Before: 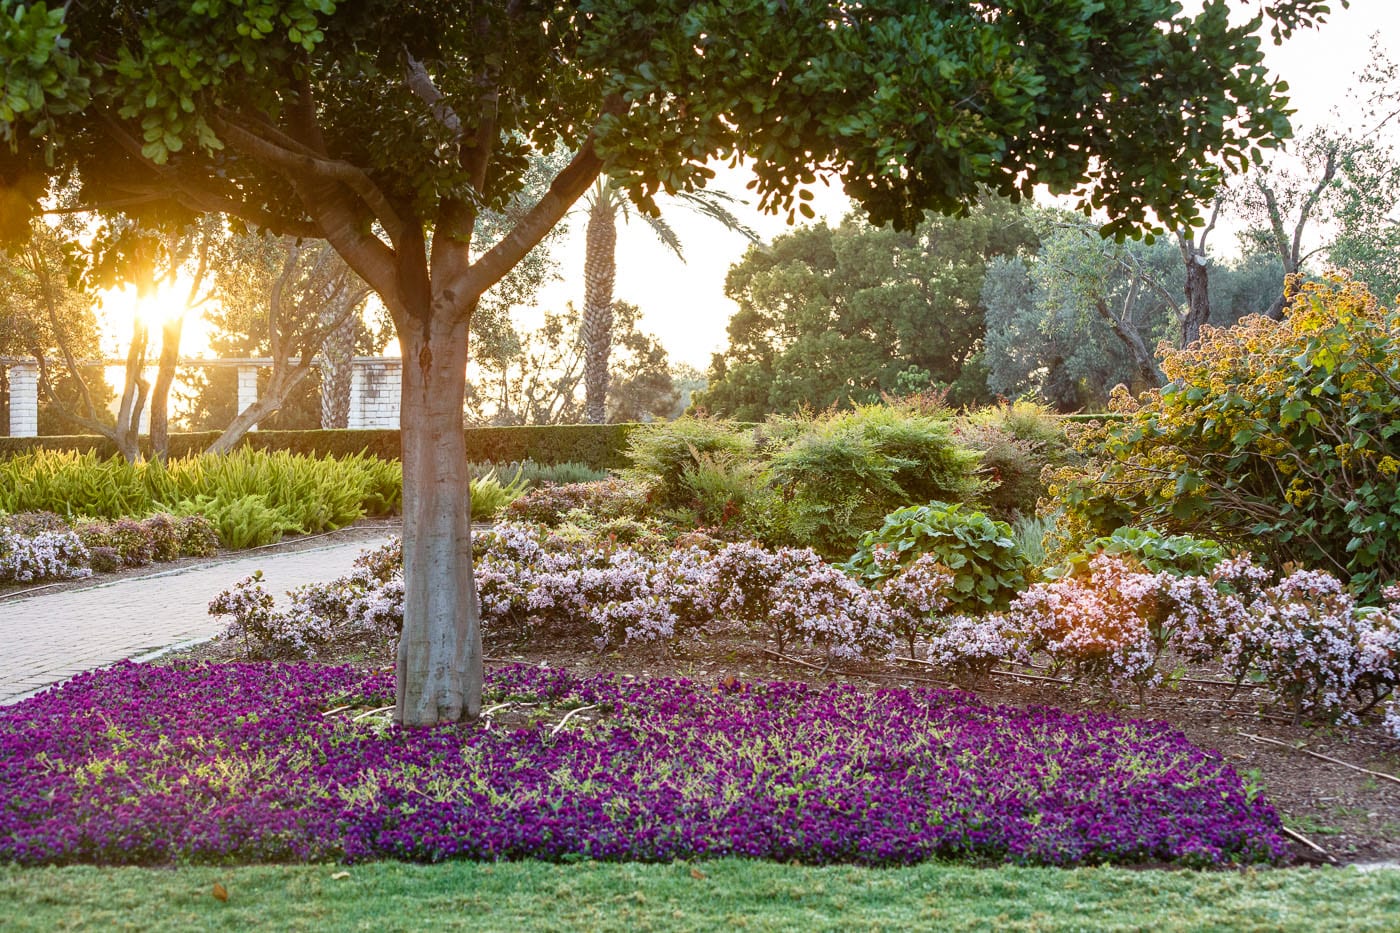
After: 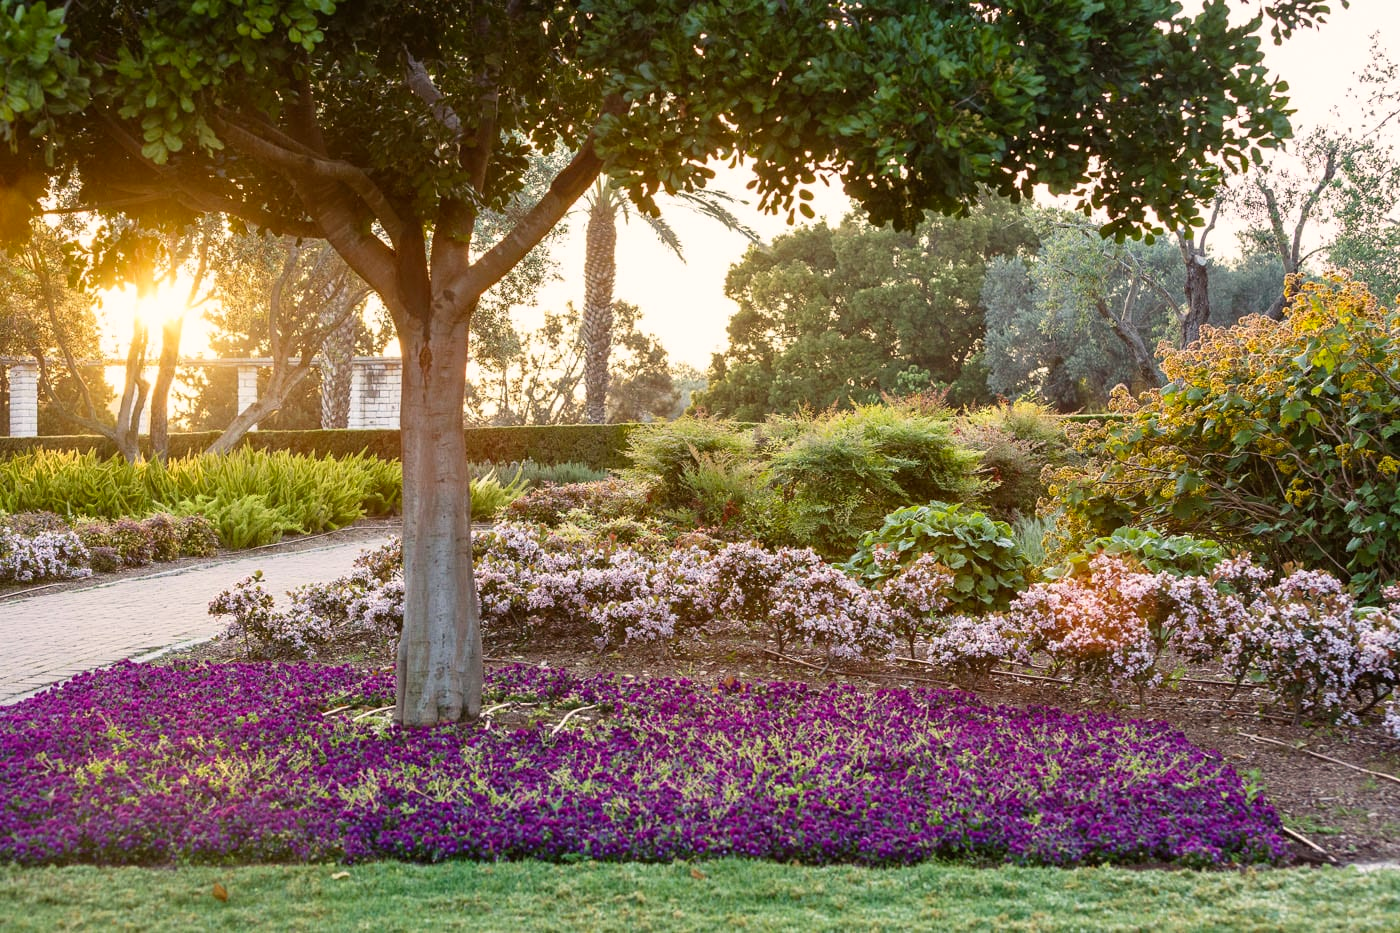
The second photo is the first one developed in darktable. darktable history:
color correction: highlights a* 3.6, highlights b* 5.07
